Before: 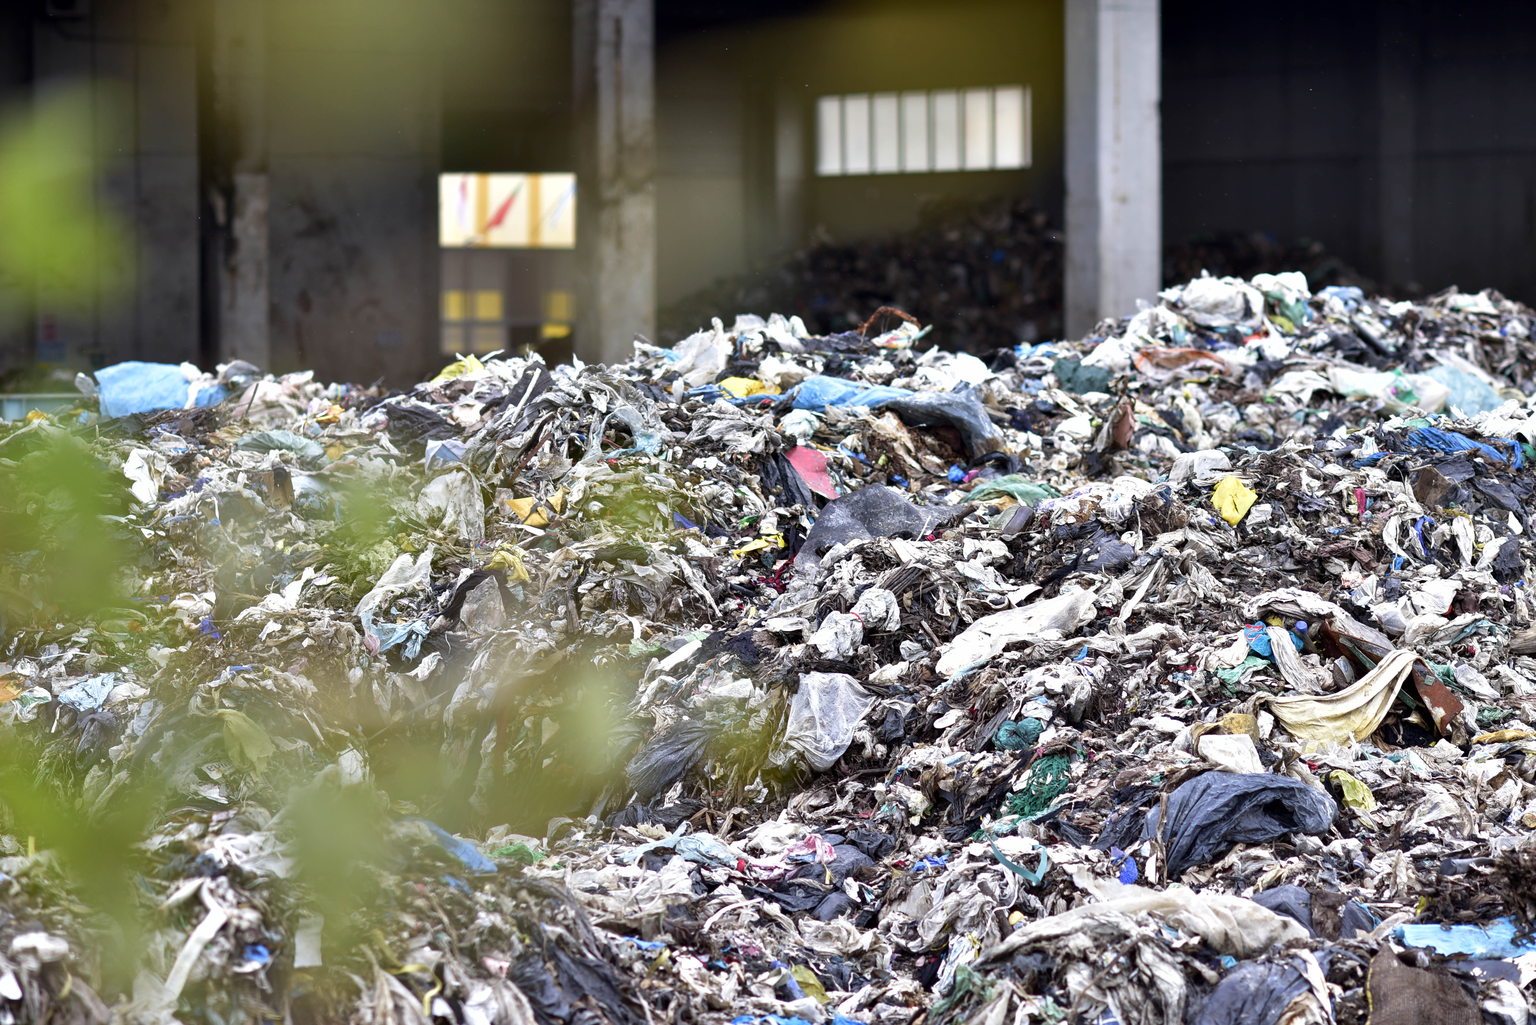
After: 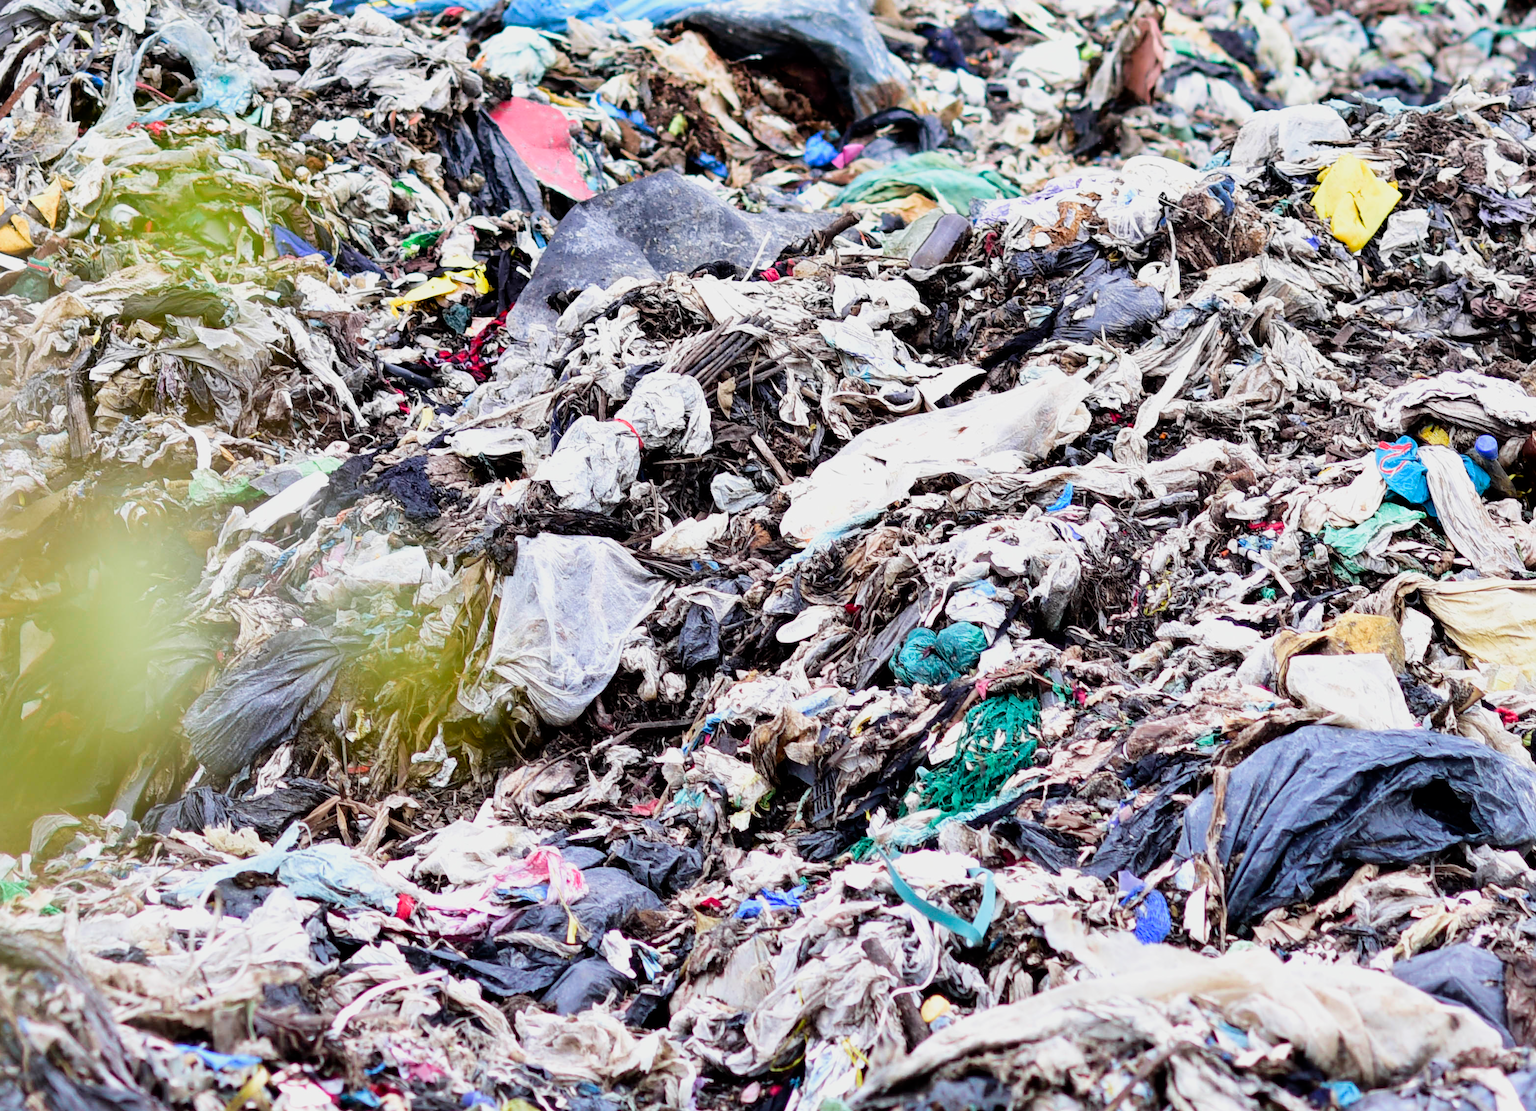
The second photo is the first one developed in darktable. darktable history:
contrast brightness saturation: contrast 0.038, saturation 0.157
exposure: black level correction 0, exposure 0.691 EV, compensate highlight preservation false
crop: left 34.624%, top 38.614%, right 13.562%, bottom 5.225%
filmic rgb: black relative exposure -7.65 EV, white relative exposure 4.56 EV, hardness 3.61, contrast 1.106
